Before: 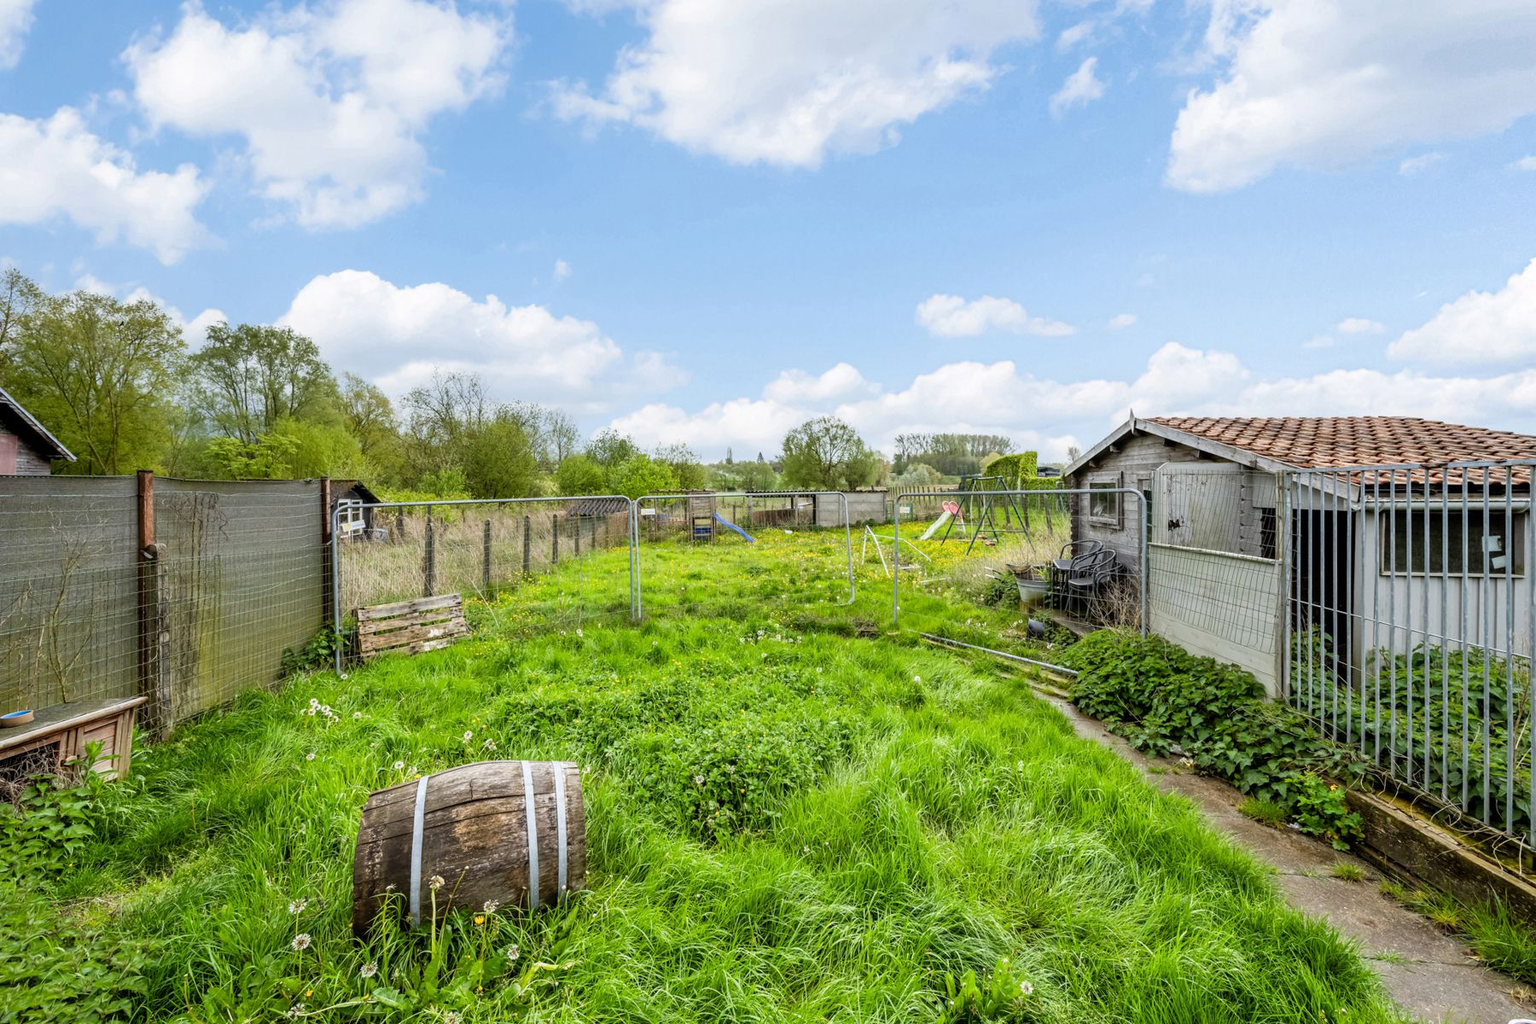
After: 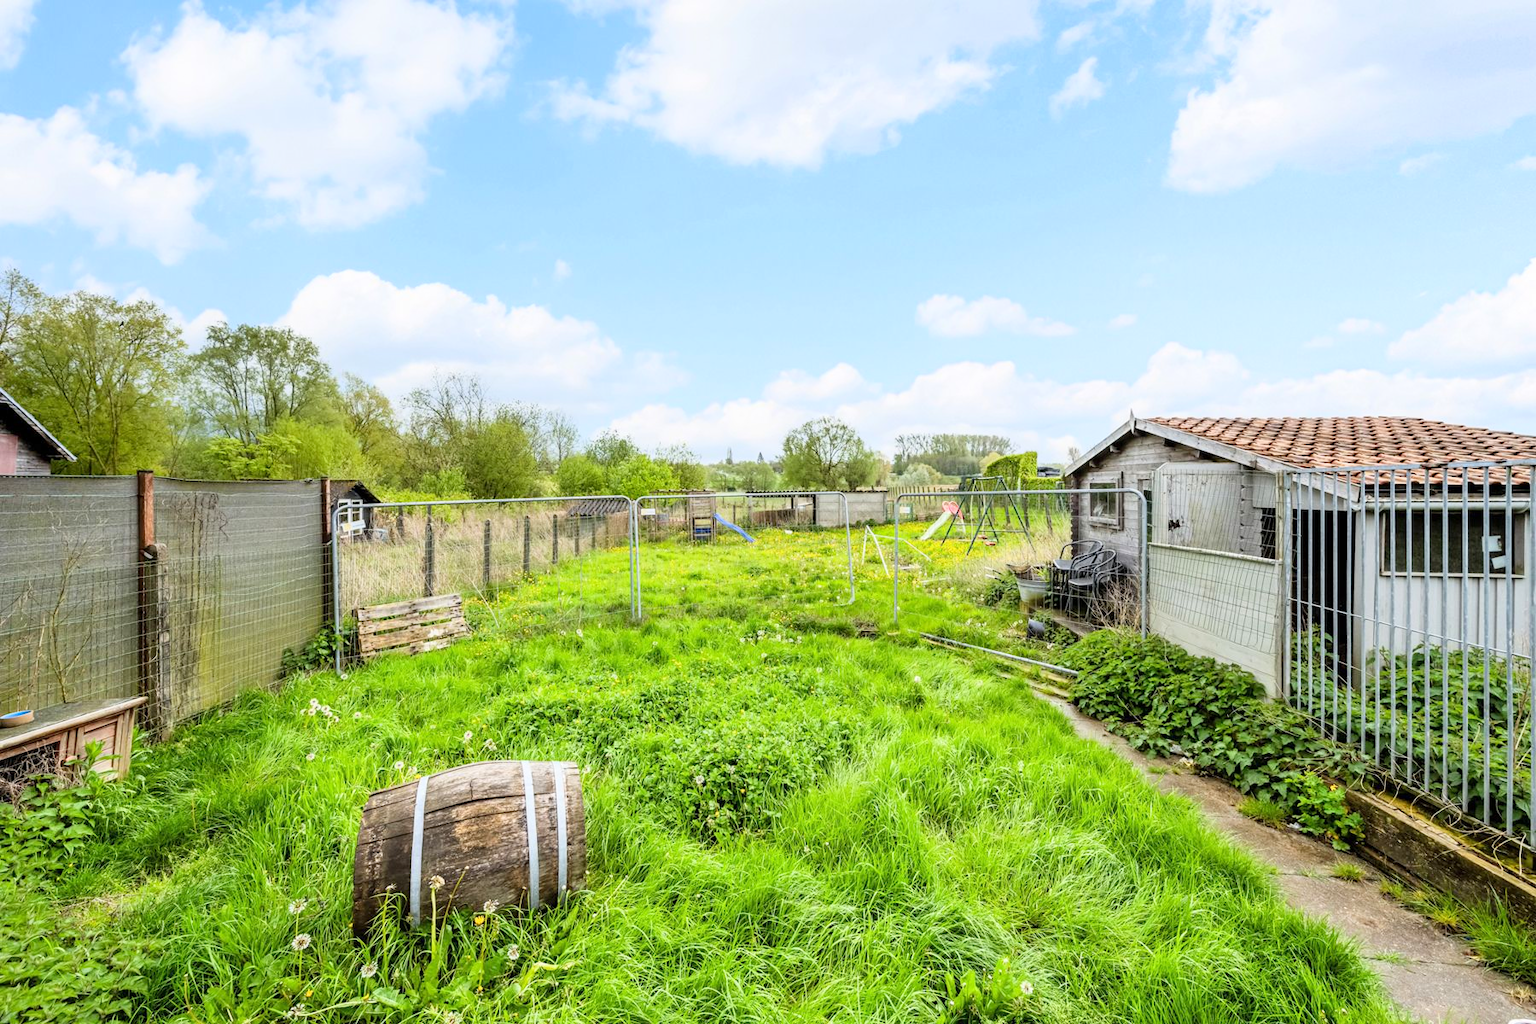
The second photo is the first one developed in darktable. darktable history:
base curve: curves: ch0 [(0, 0) (0.204, 0.334) (0.55, 0.733) (1, 1)]
